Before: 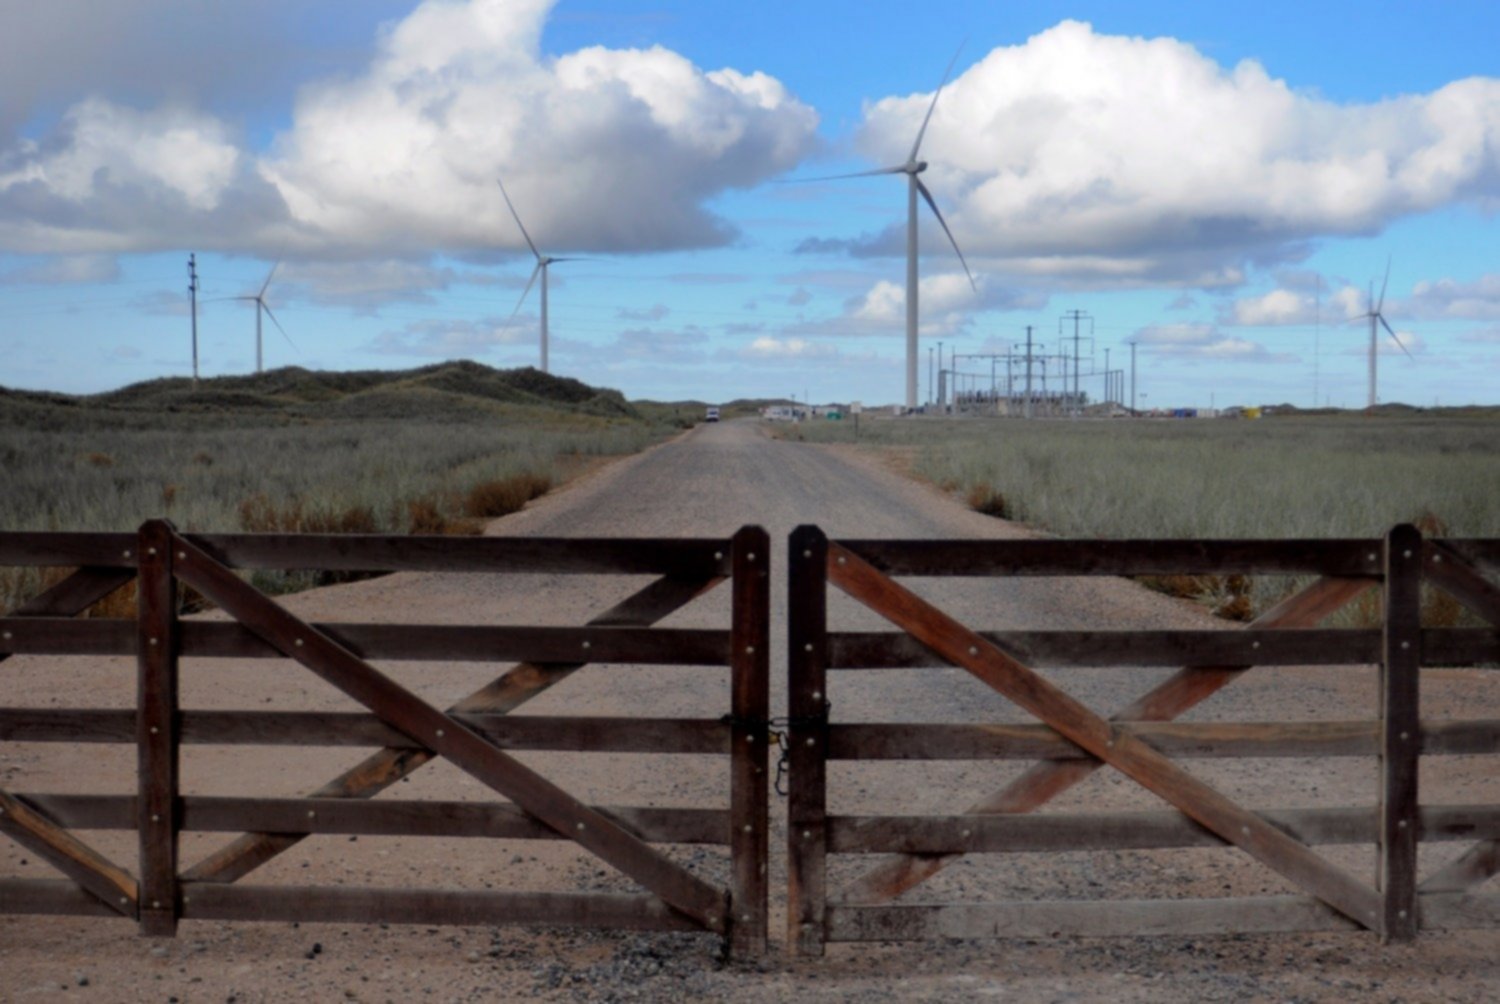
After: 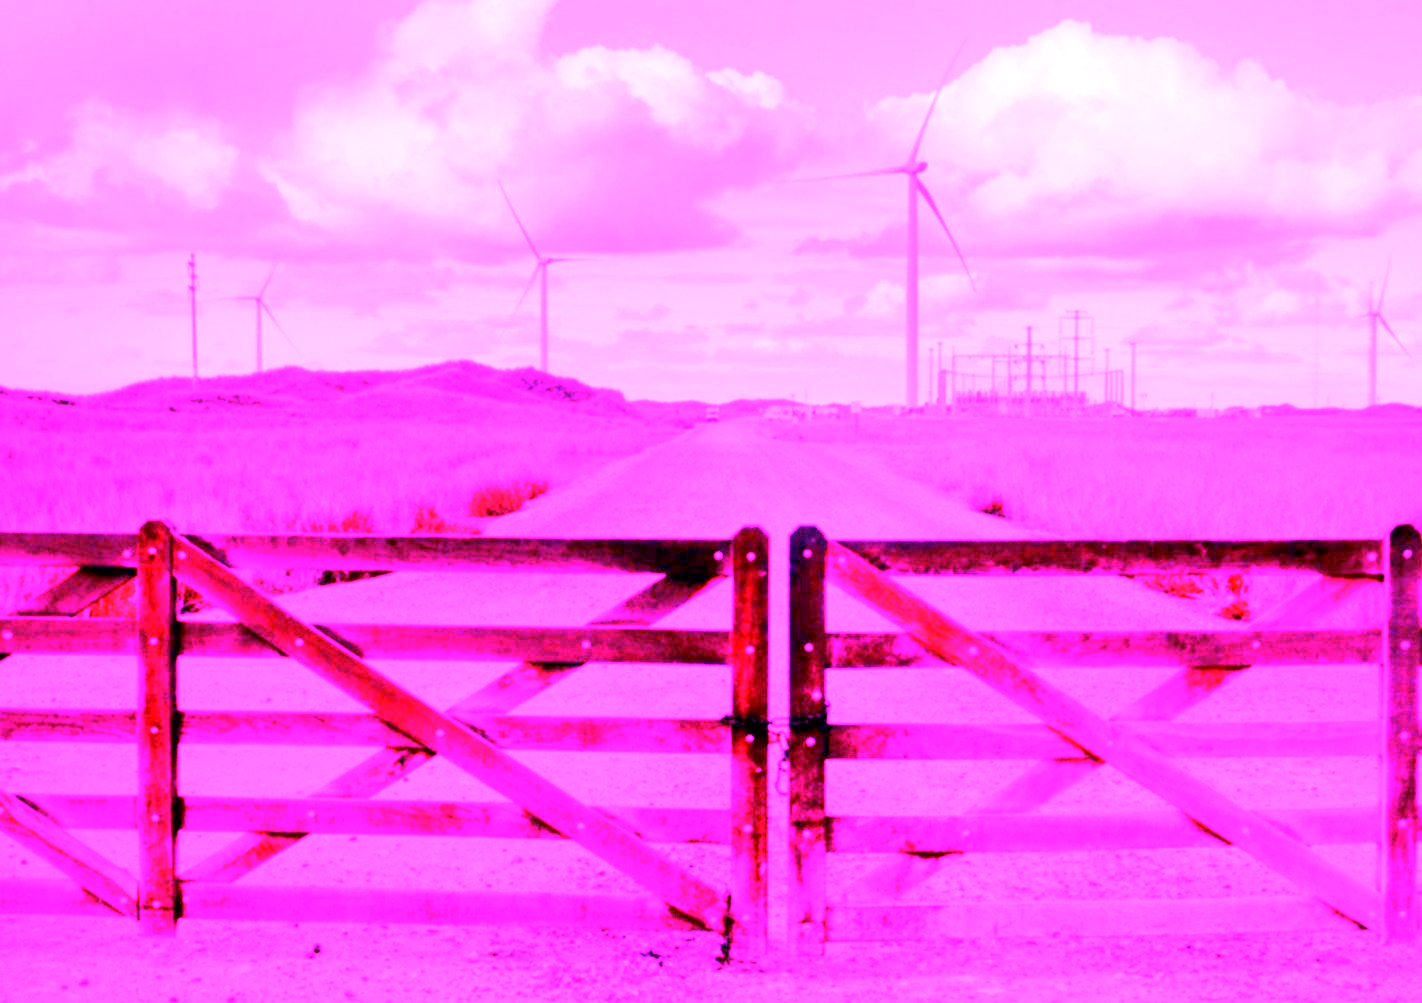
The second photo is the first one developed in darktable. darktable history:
white balance: red 8, blue 8
crop and rotate: right 5.167%
